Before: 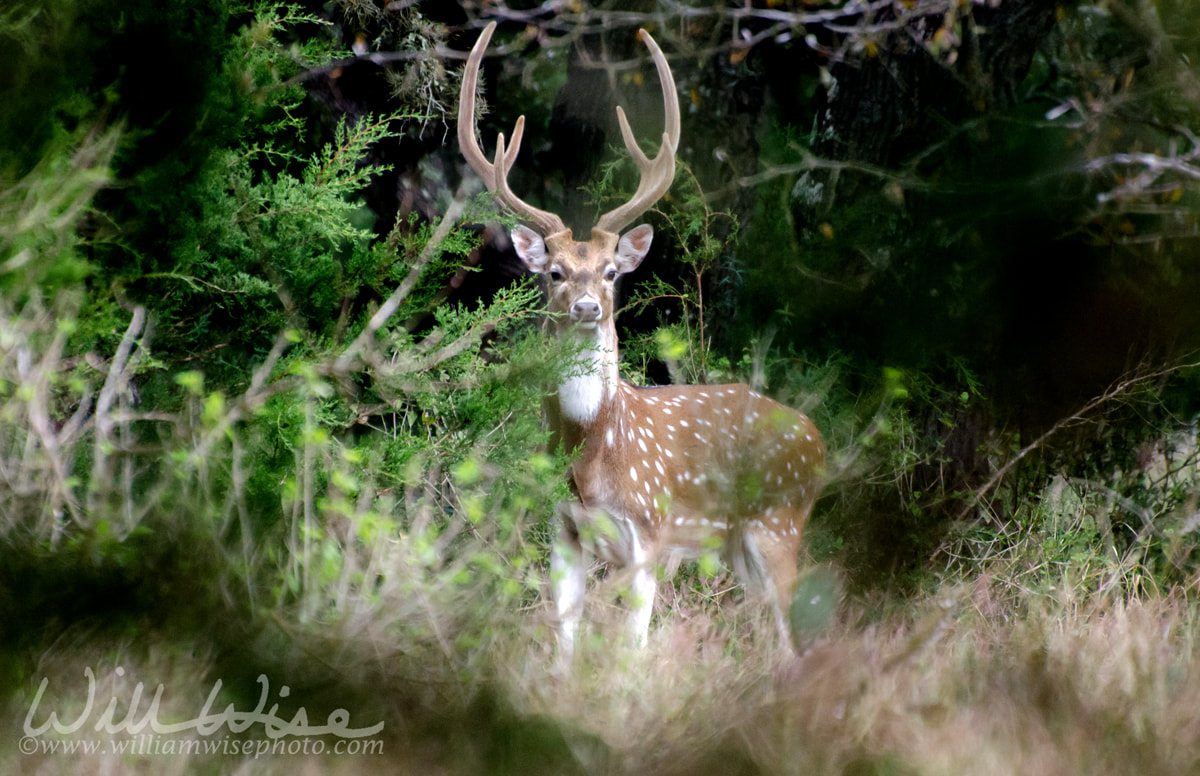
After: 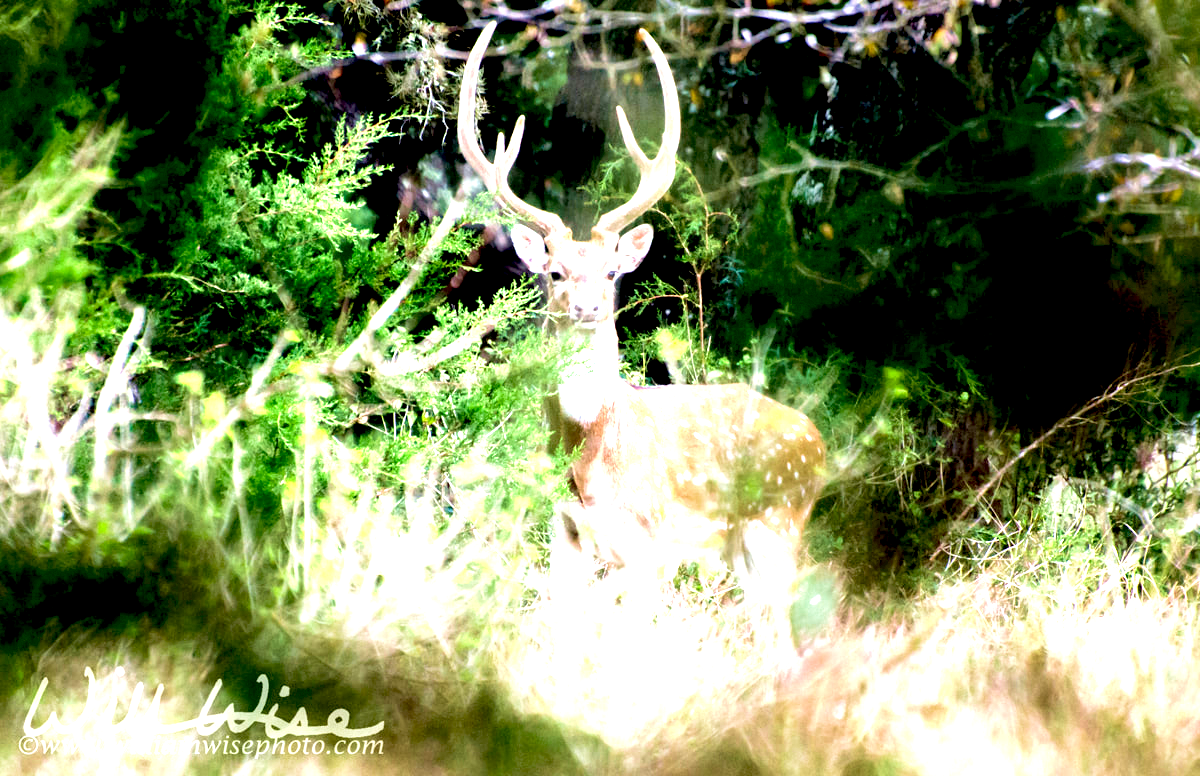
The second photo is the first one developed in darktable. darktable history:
velvia: strength 39.33%
exposure: black level correction 0.005, exposure 2.067 EV, compensate highlight preservation false
